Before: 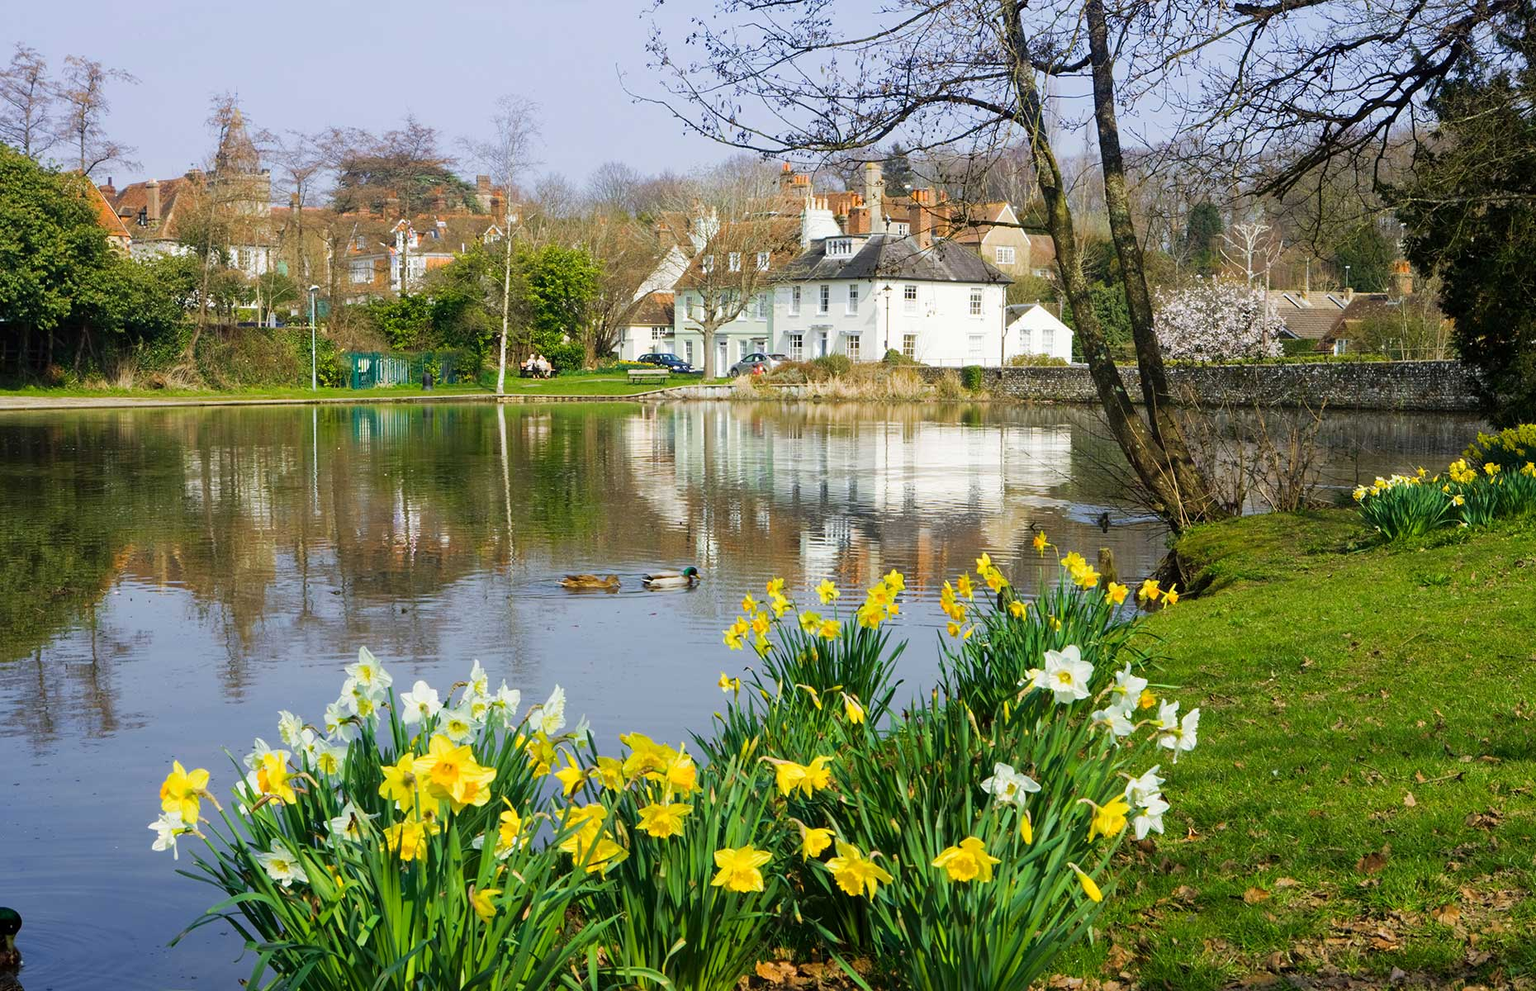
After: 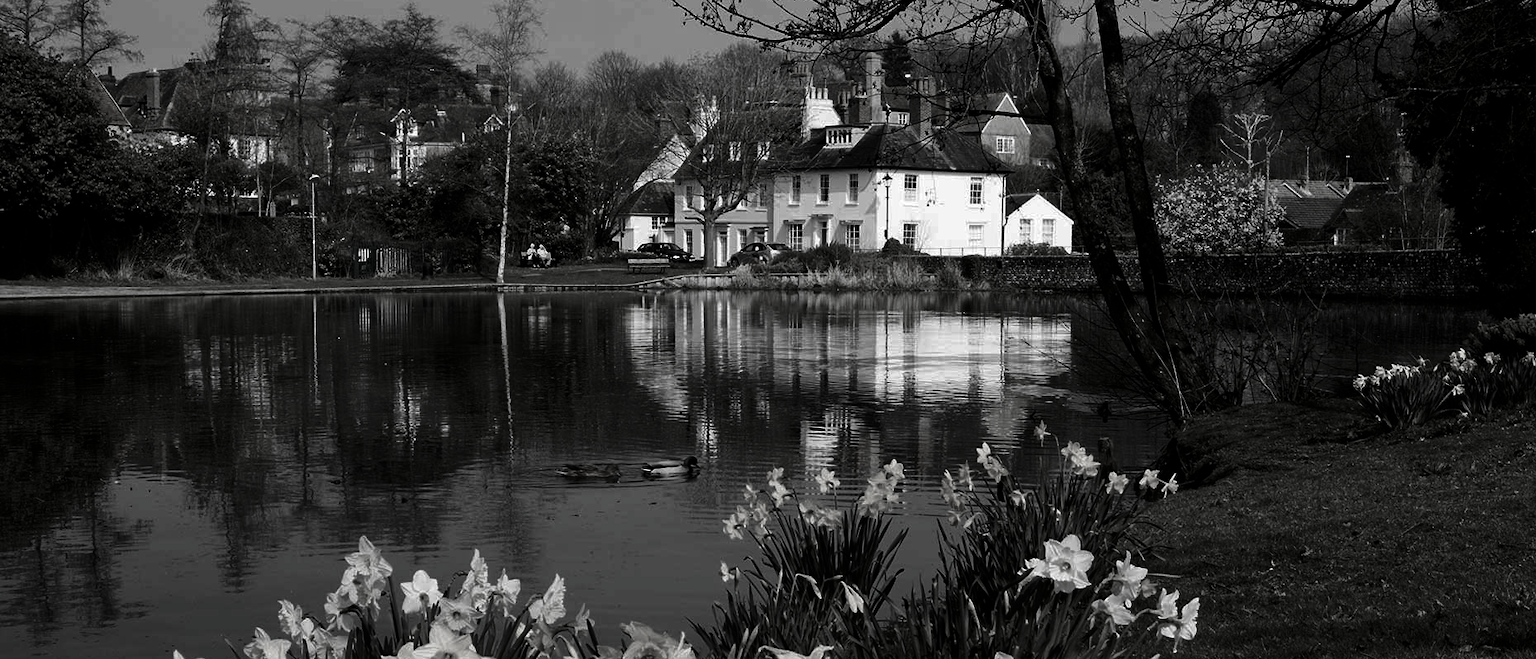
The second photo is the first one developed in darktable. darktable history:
tone equalizer: edges refinement/feathering 500, mask exposure compensation -1.57 EV, preserve details no
contrast brightness saturation: contrast 0.015, brightness -0.993, saturation -0.982
crop: top 11.182%, bottom 22.194%
